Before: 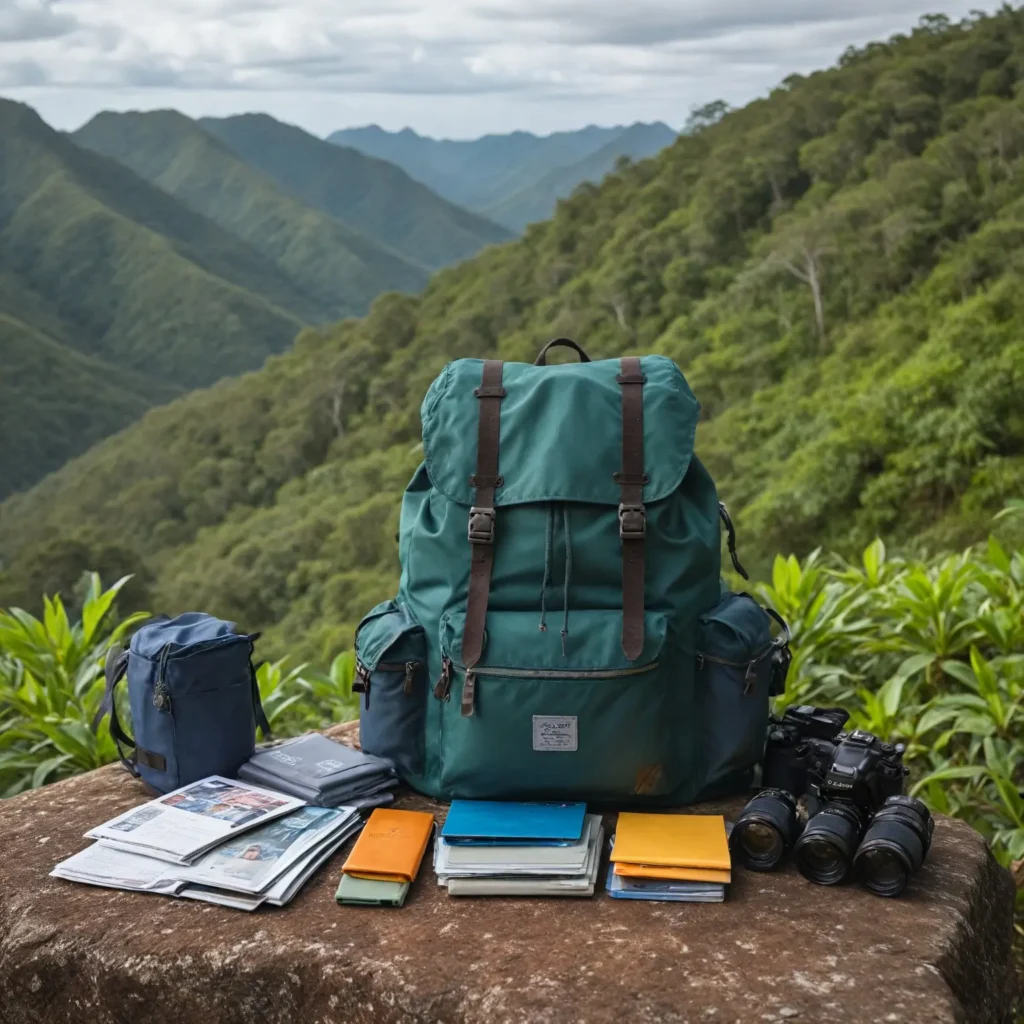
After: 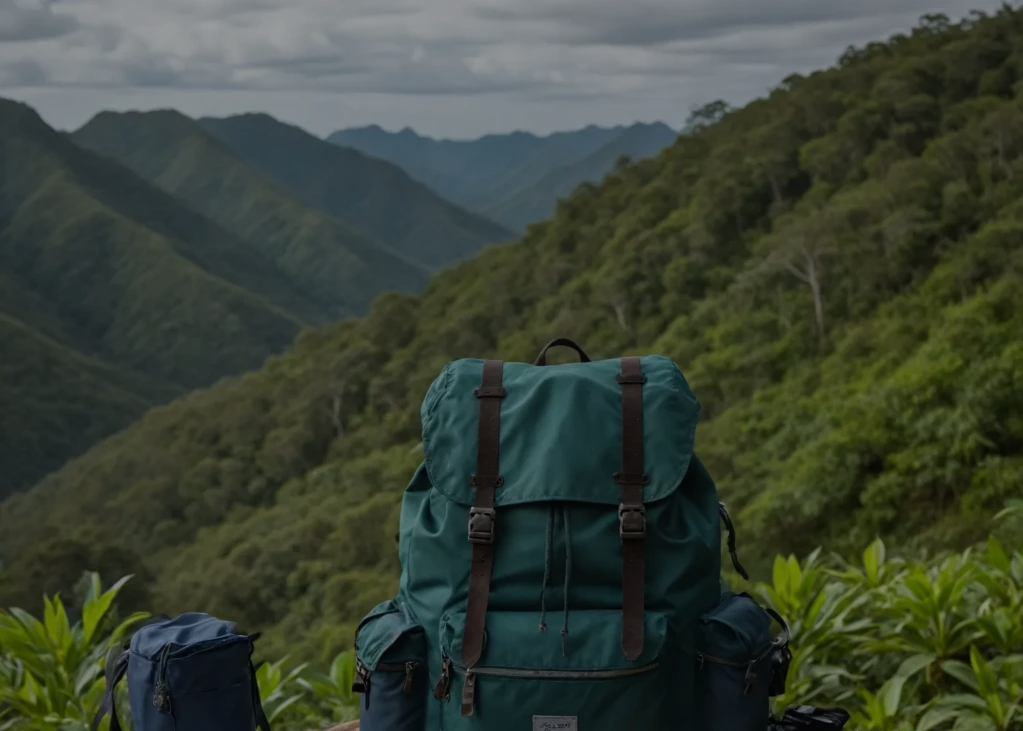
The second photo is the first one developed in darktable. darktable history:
crop: bottom 28.576%
exposure: exposure -1.468 EV, compensate highlight preservation false
